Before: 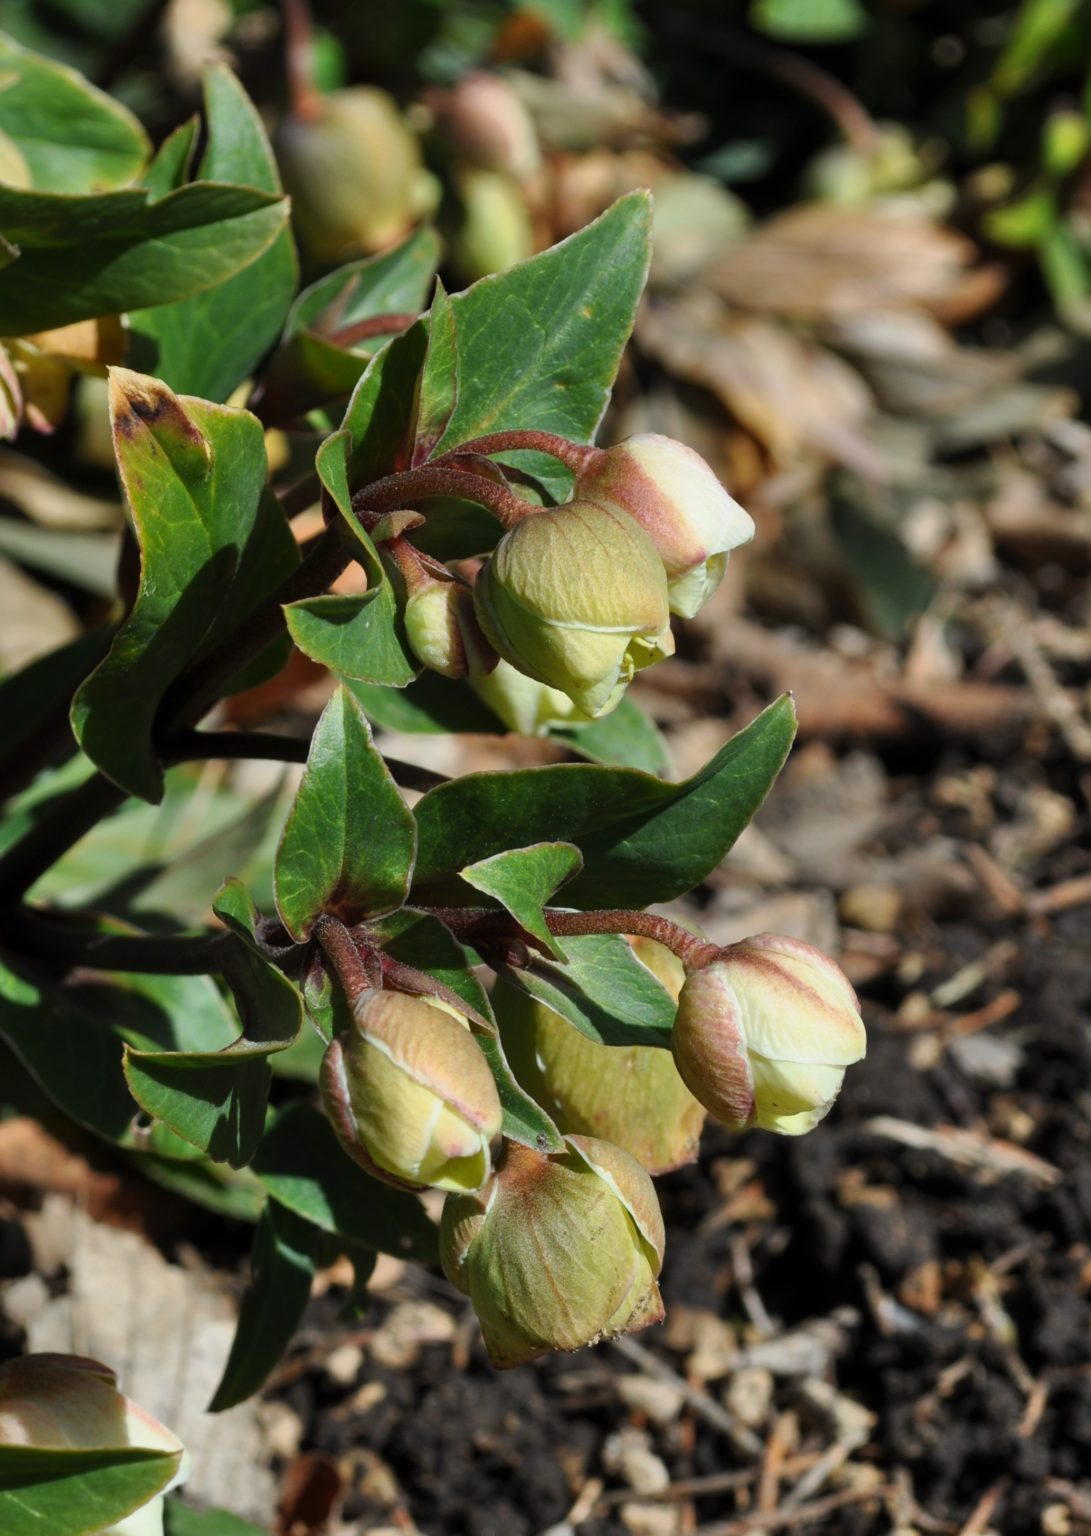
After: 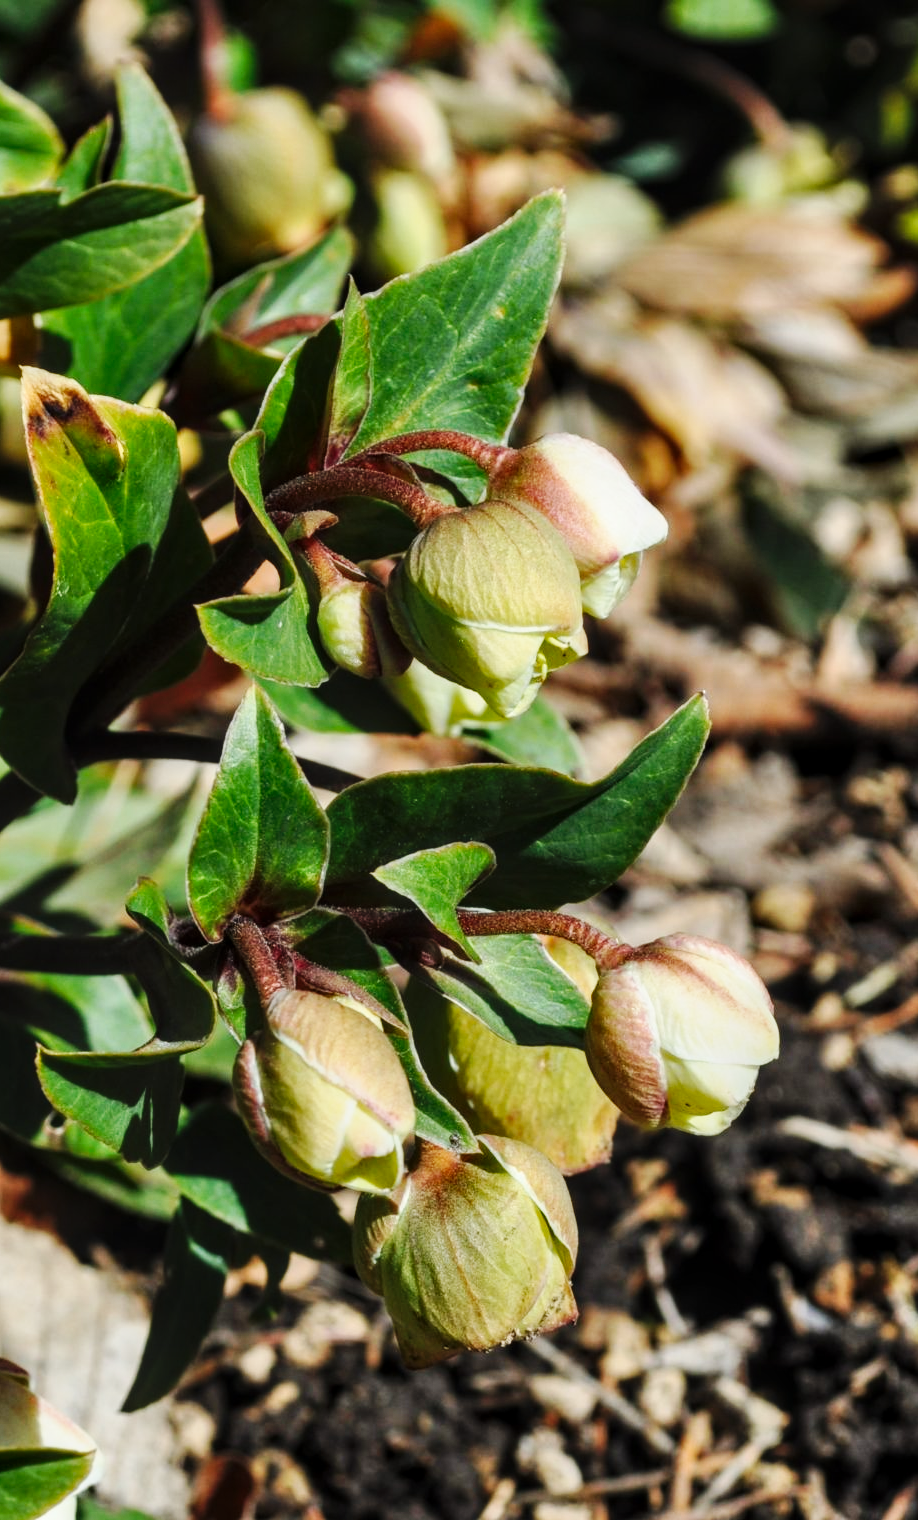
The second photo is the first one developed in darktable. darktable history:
crop: left 8.026%, right 7.374%
base curve: curves: ch0 [(0, 0) (0.032, 0.025) (0.121, 0.166) (0.206, 0.329) (0.605, 0.79) (1, 1)], preserve colors none
local contrast: on, module defaults
